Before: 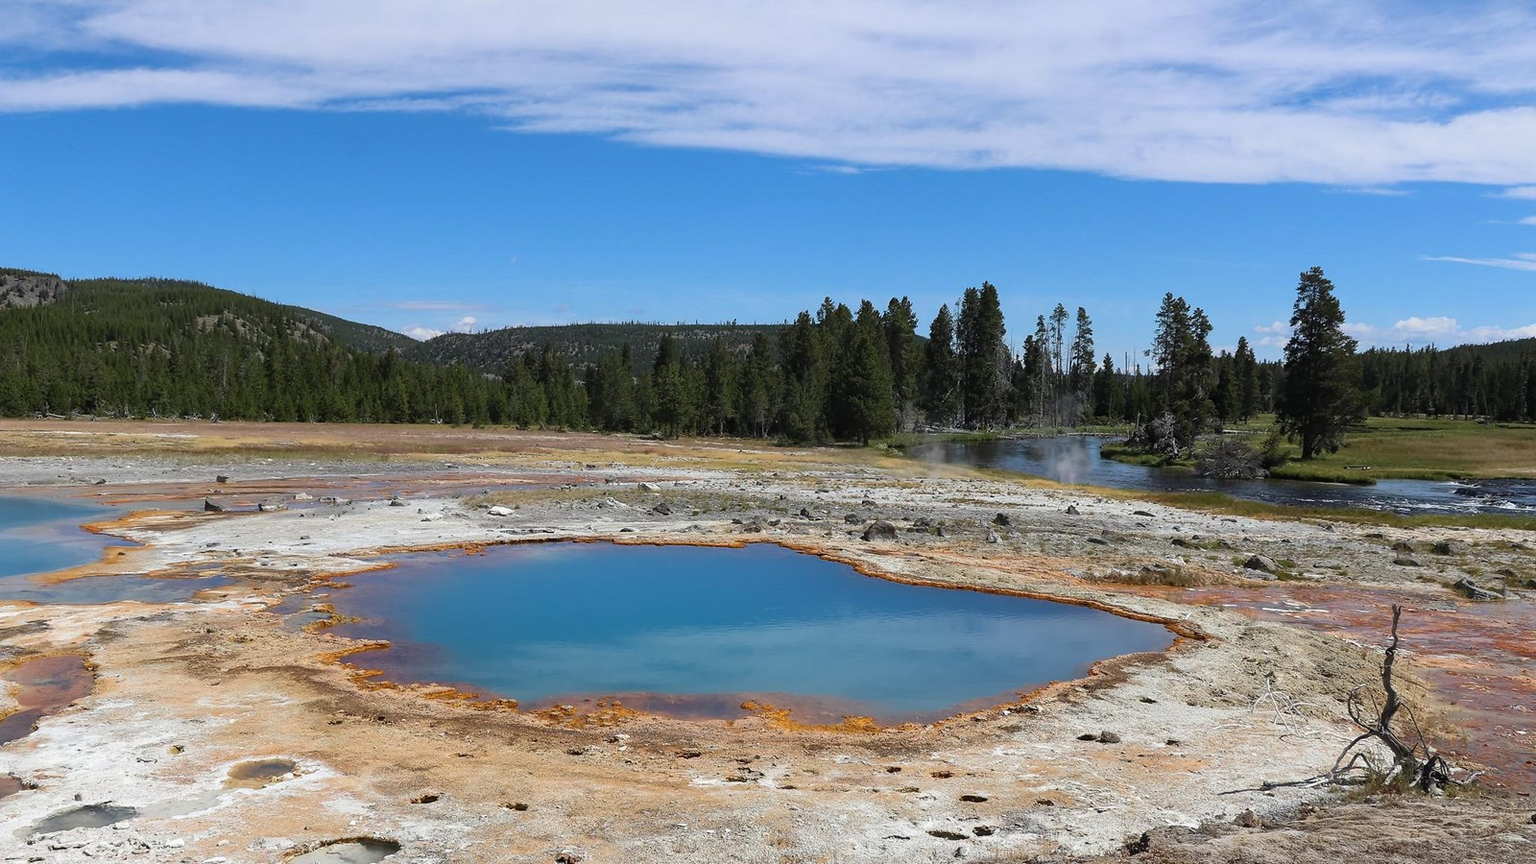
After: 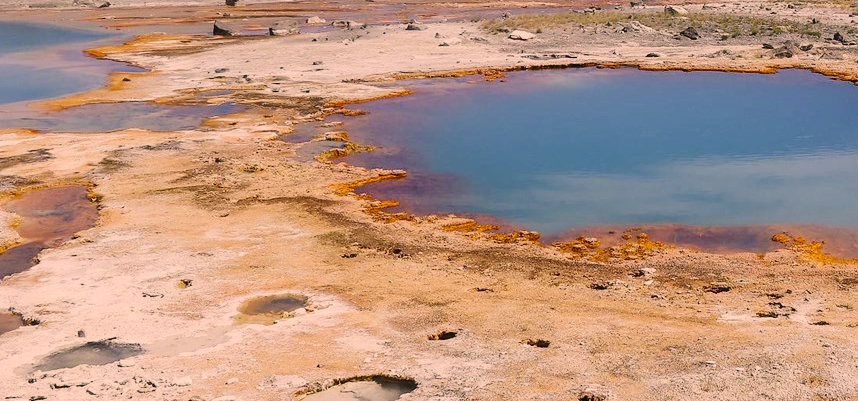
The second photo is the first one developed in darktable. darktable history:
crop and rotate: top 55.324%, right 46.369%, bottom 0.097%
color correction: highlights a* 17.81, highlights b* 18.83
tone curve: curves: ch0 [(0, 0.019) (0.204, 0.162) (0.491, 0.519) (0.748, 0.765) (1, 0.919)]; ch1 [(0, 0) (0.201, 0.113) (0.372, 0.282) (0.443, 0.434) (0.496, 0.504) (0.566, 0.585) (0.761, 0.803) (1, 1)]; ch2 [(0, 0) (0.434, 0.447) (0.483, 0.487) (0.555, 0.563) (0.697, 0.68) (1, 1)], preserve colors none
